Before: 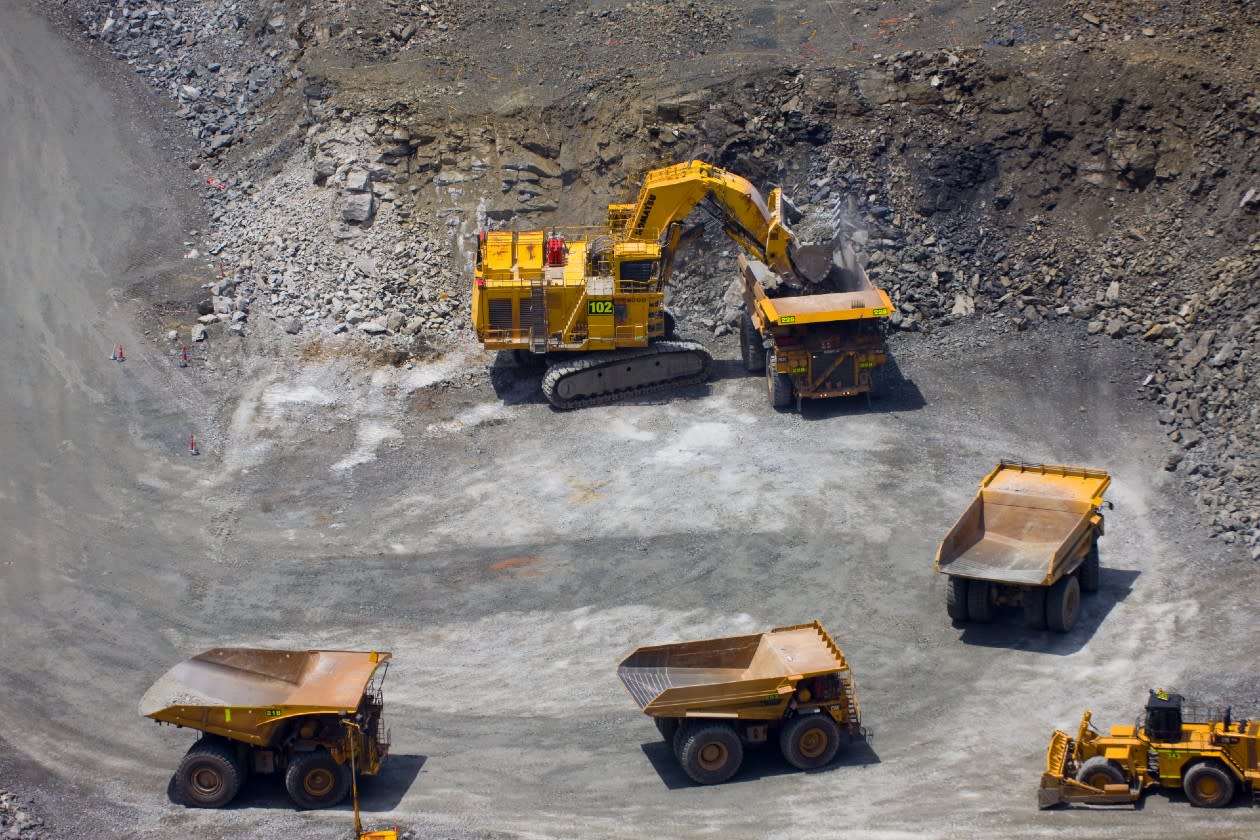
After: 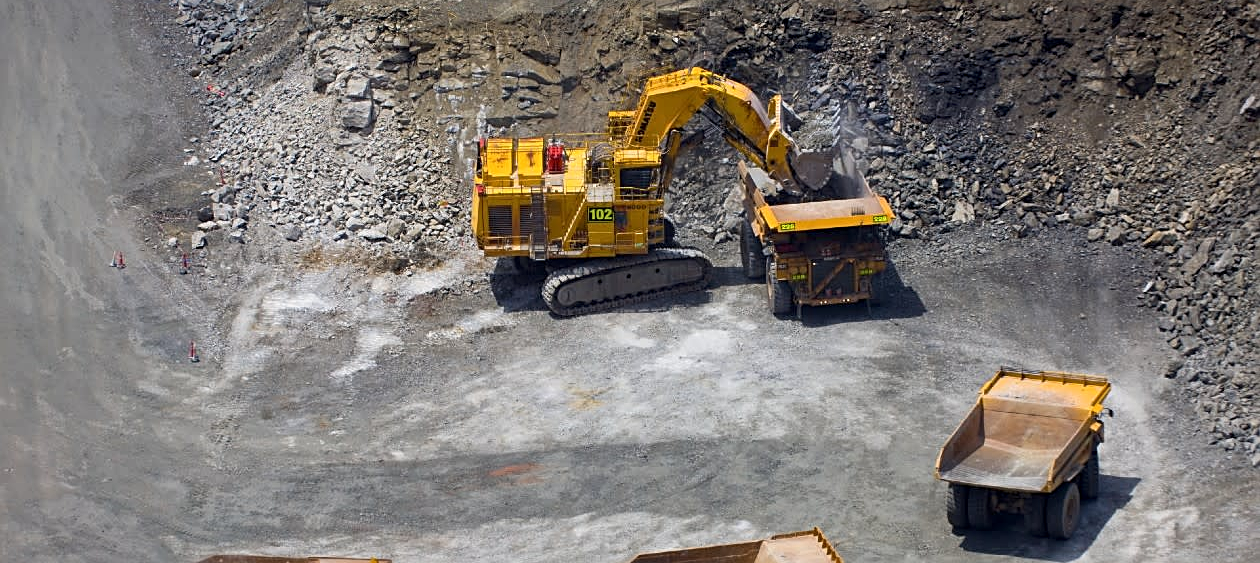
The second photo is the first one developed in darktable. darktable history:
crop: top 11.163%, bottom 21.735%
local contrast: highlights 103%, shadows 98%, detail 119%, midtone range 0.2
sharpen: on, module defaults
